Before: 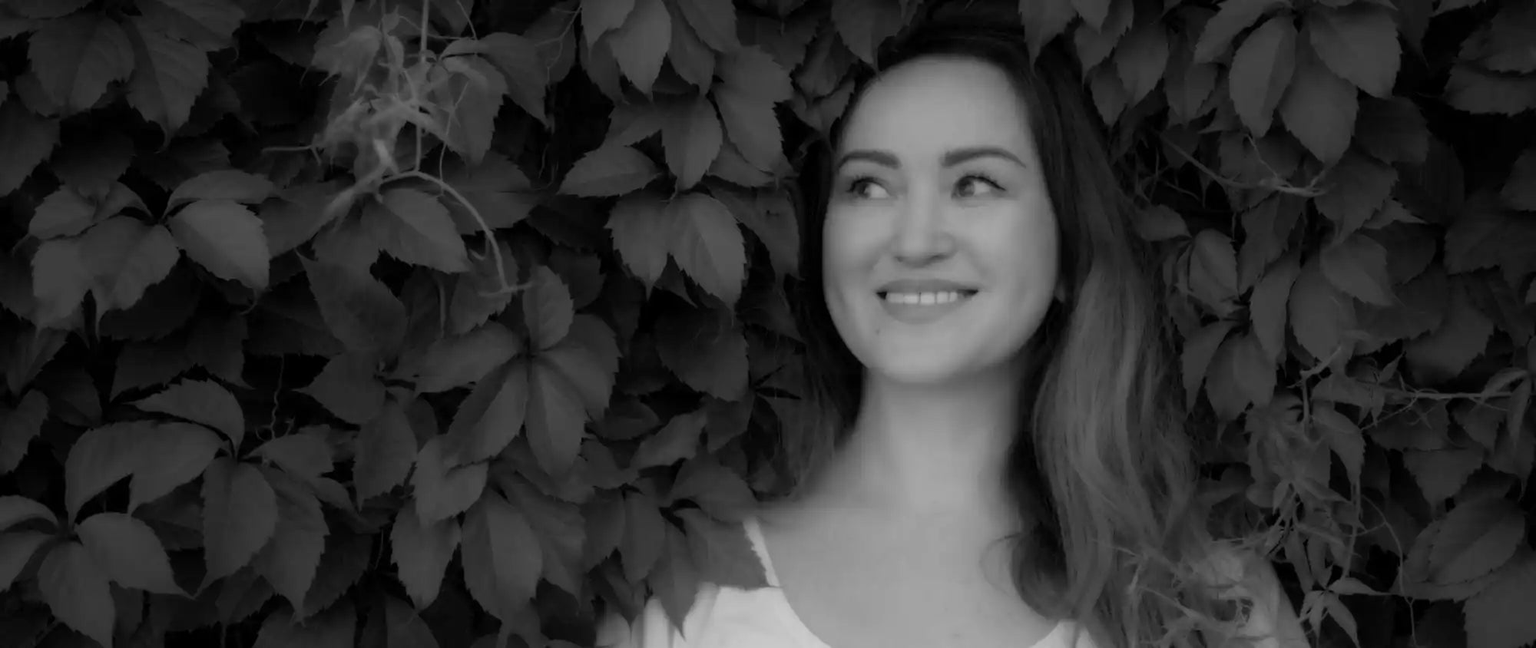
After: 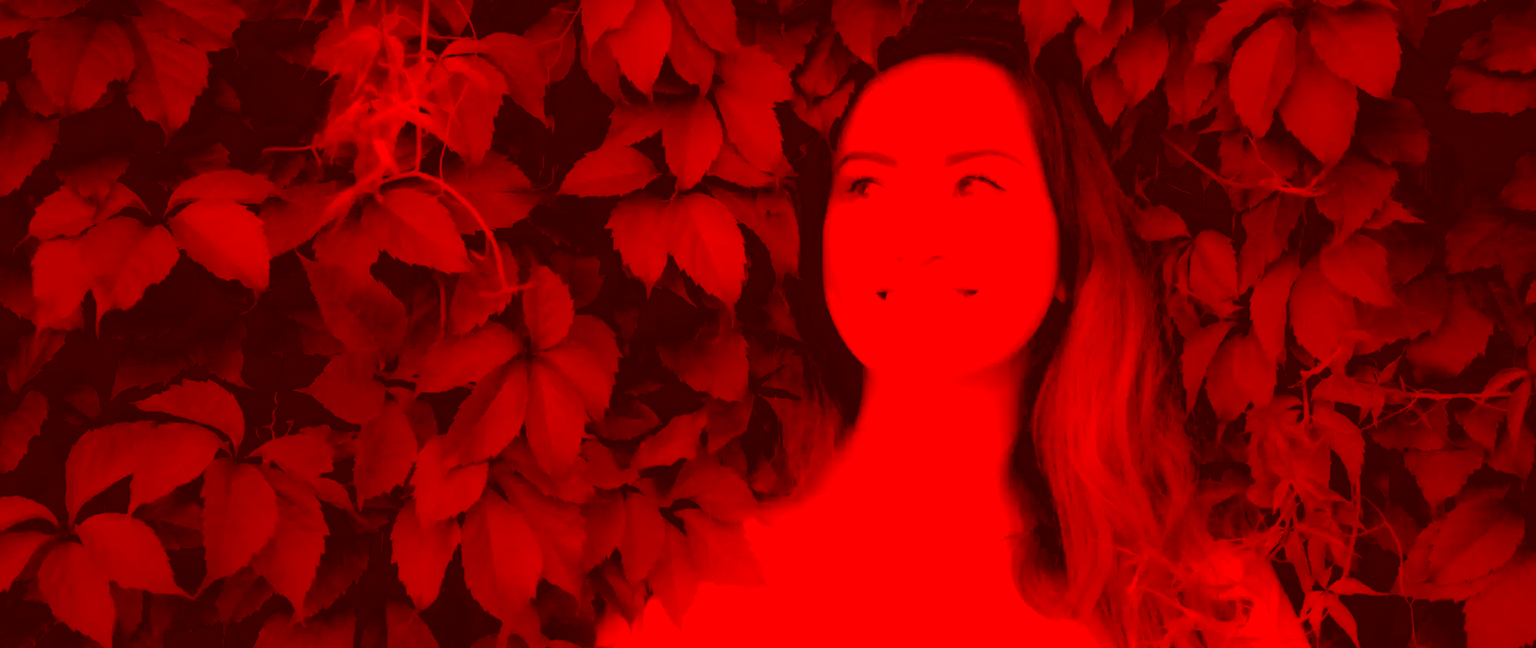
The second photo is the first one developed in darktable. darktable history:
color correction: highlights a* -39.68, highlights b* -40, shadows a* -40, shadows b* -40, saturation -3
color balance: lift [1, 1.011, 0.999, 0.989], gamma [1.109, 1.045, 1.039, 0.955], gain [0.917, 0.936, 0.952, 1.064], contrast 2.32%, contrast fulcrum 19%, output saturation 101%
